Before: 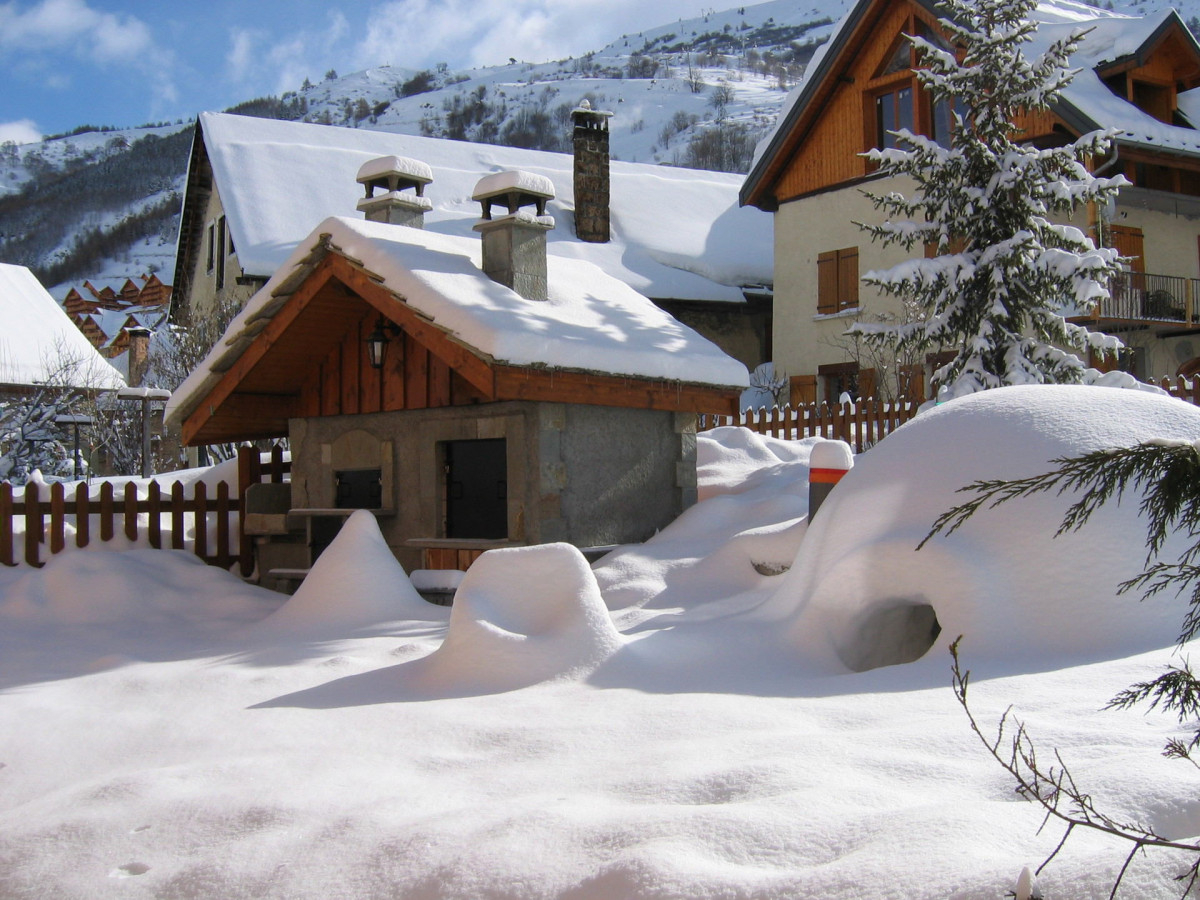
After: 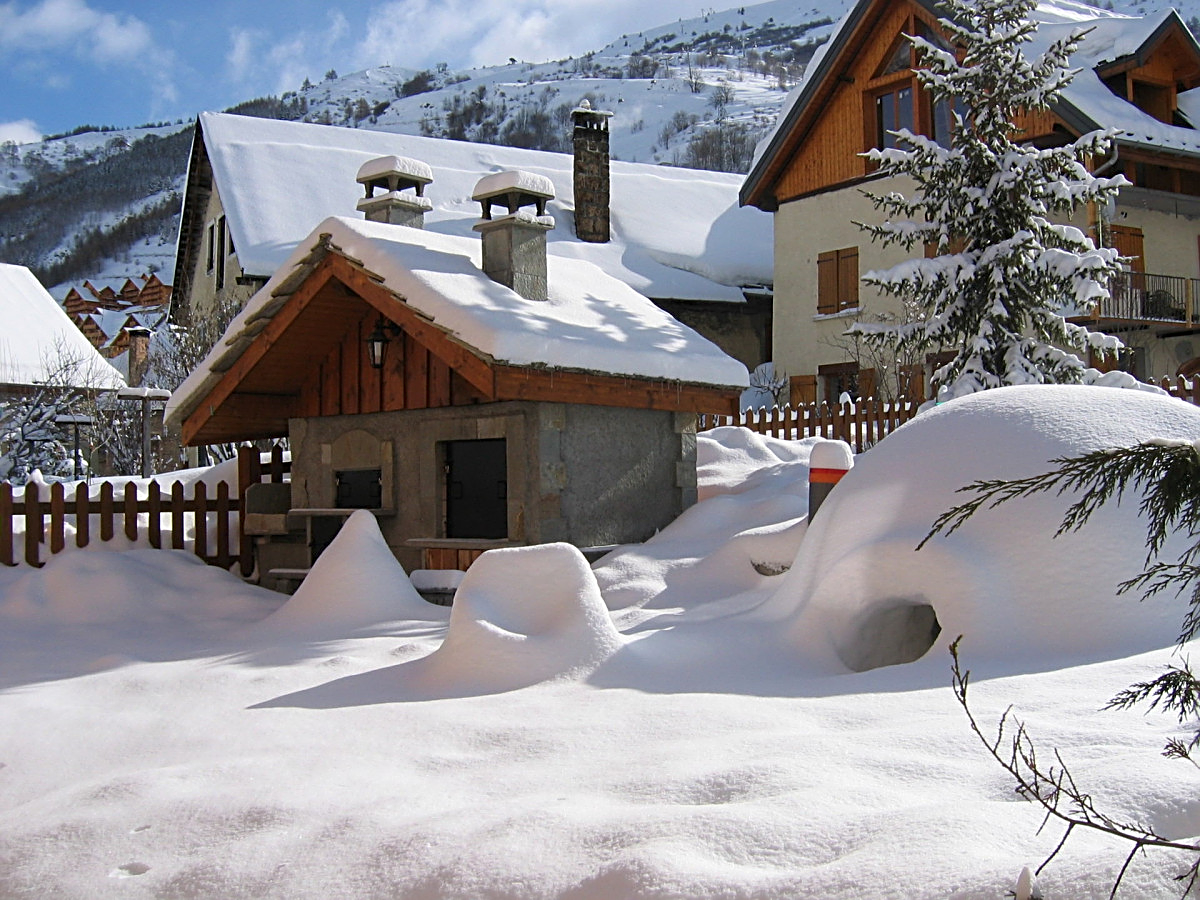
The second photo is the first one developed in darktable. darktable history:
sharpen: radius 2.539, amount 0.635
